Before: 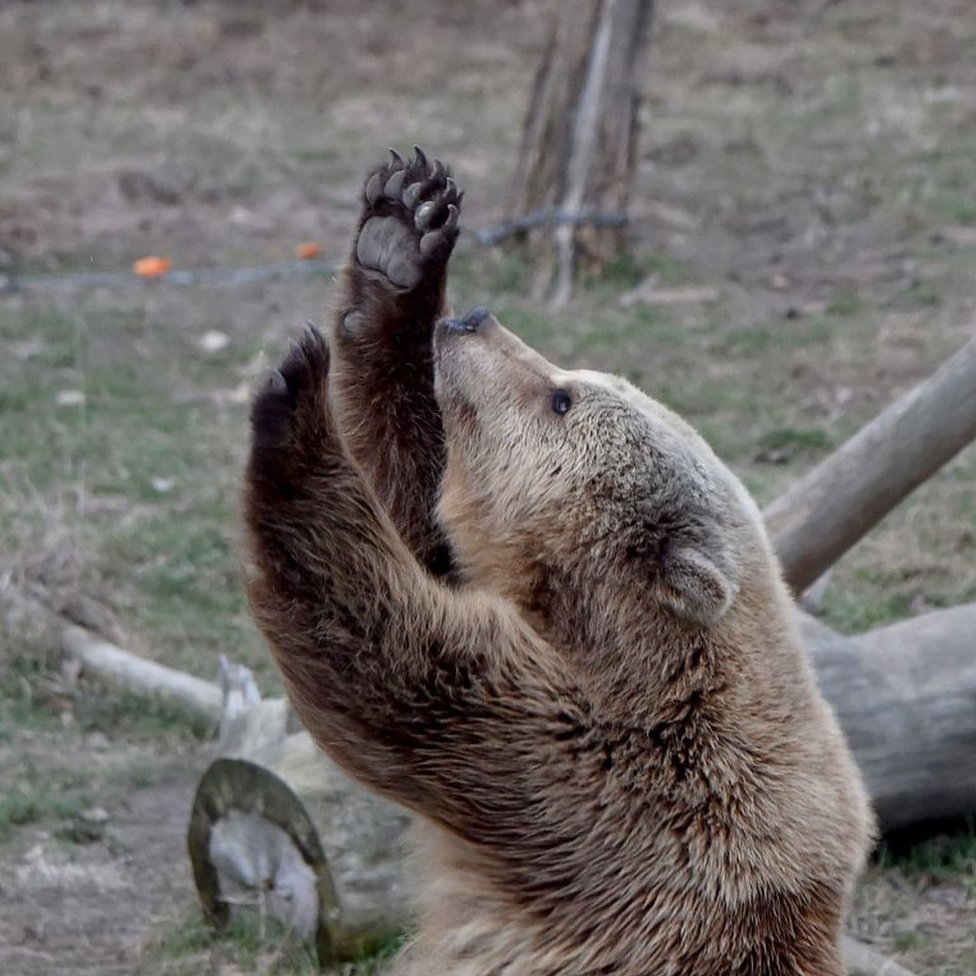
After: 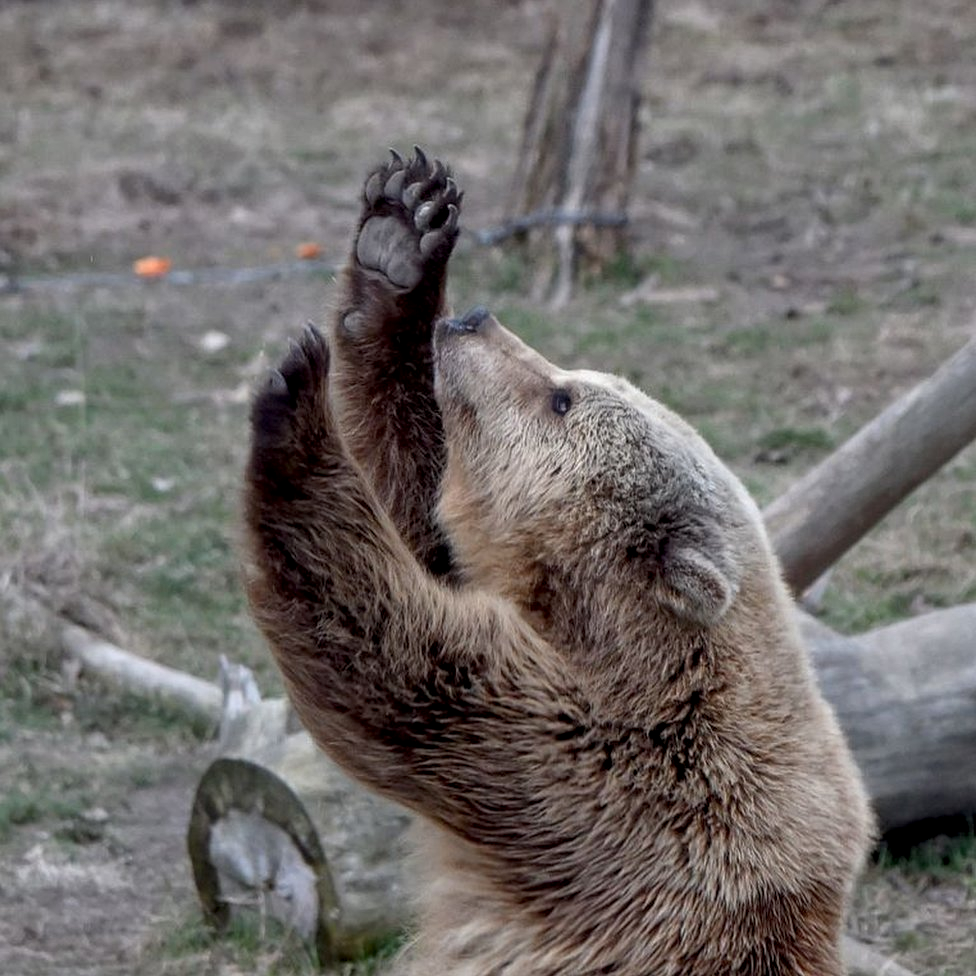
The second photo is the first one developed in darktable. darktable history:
local contrast: on, module defaults
shadows and highlights: shadows 43.36, highlights 6.75
